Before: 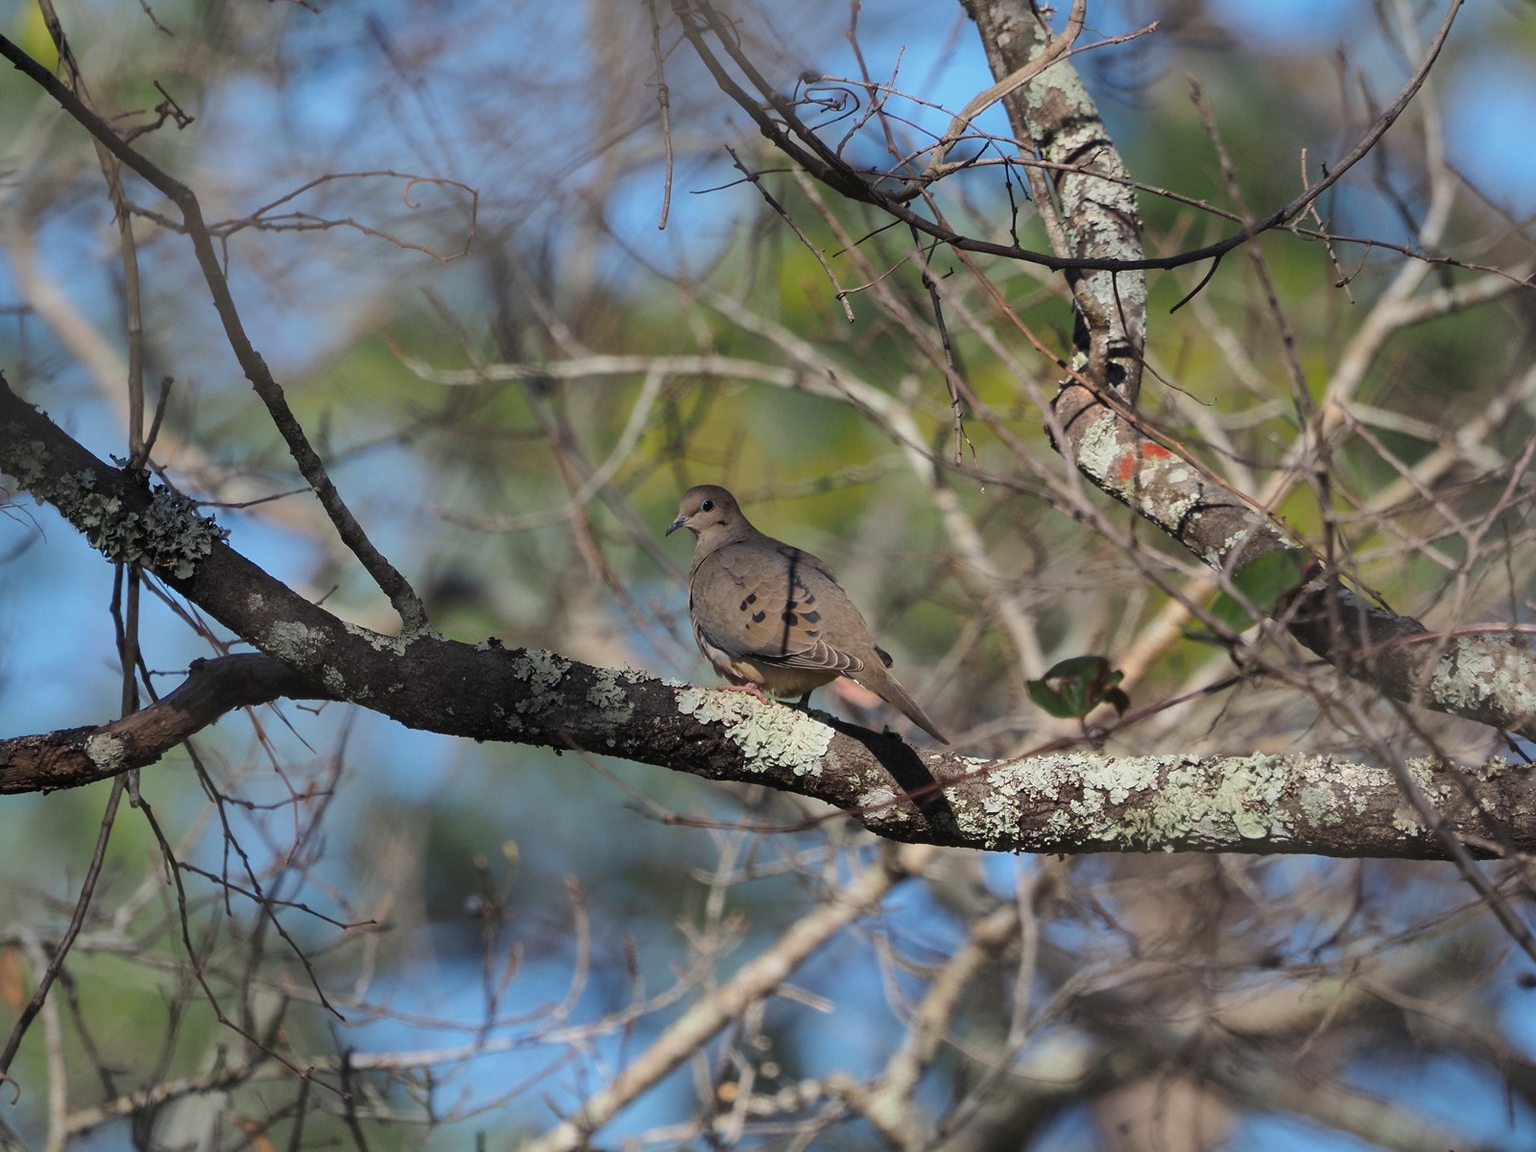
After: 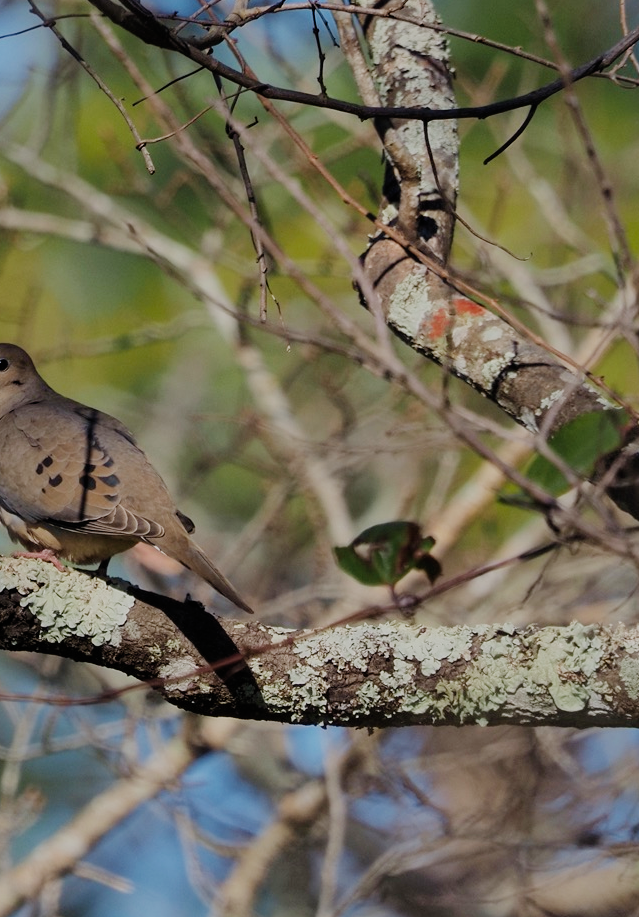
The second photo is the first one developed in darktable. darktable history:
crop: left 45.941%, top 13.56%, right 14.089%, bottom 9.988%
filmic rgb: black relative exposure -7.15 EV, white relative exposure 5.36 EV, hardness 3.03, add noise in highlights 0.002, preserve chrominance no, color science v3 (2019), use custom middle-gray values true, contrast in highlights soft, enable highlight reconstruction true
velvia: on, module defaults
shadows and highlights: radius 125.83, shadows 21.09, highlights -21.57, low approximation 0.01
